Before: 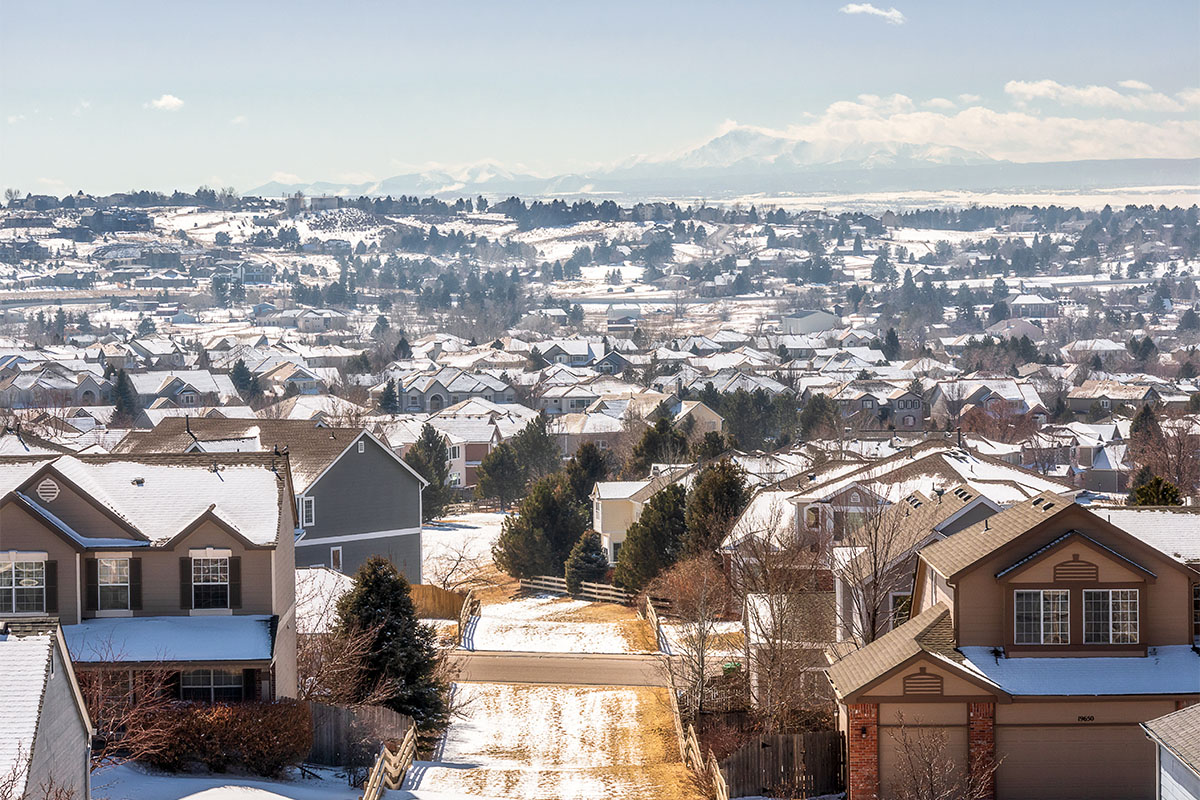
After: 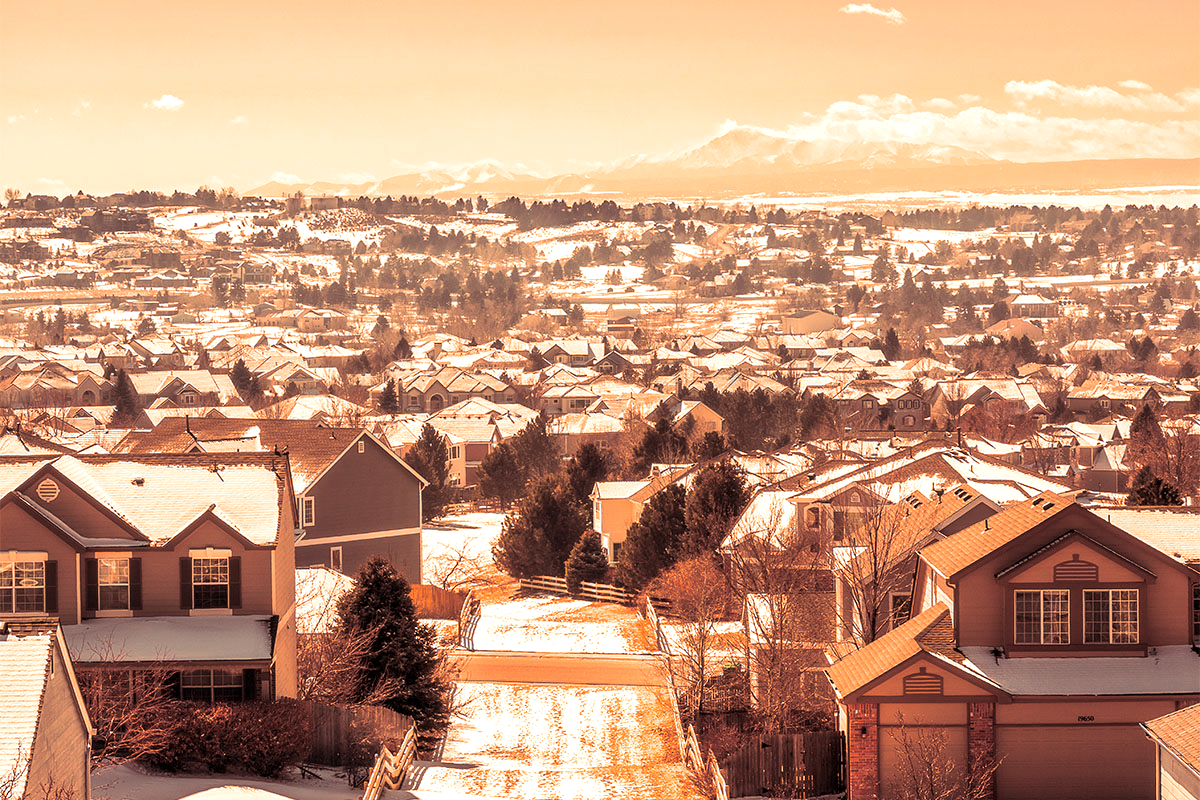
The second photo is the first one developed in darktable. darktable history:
split-toning: shadows › saturation 0.41, highlights › saturation 0, compress 33.55%
white balance: red 1.467, blue 0.684
